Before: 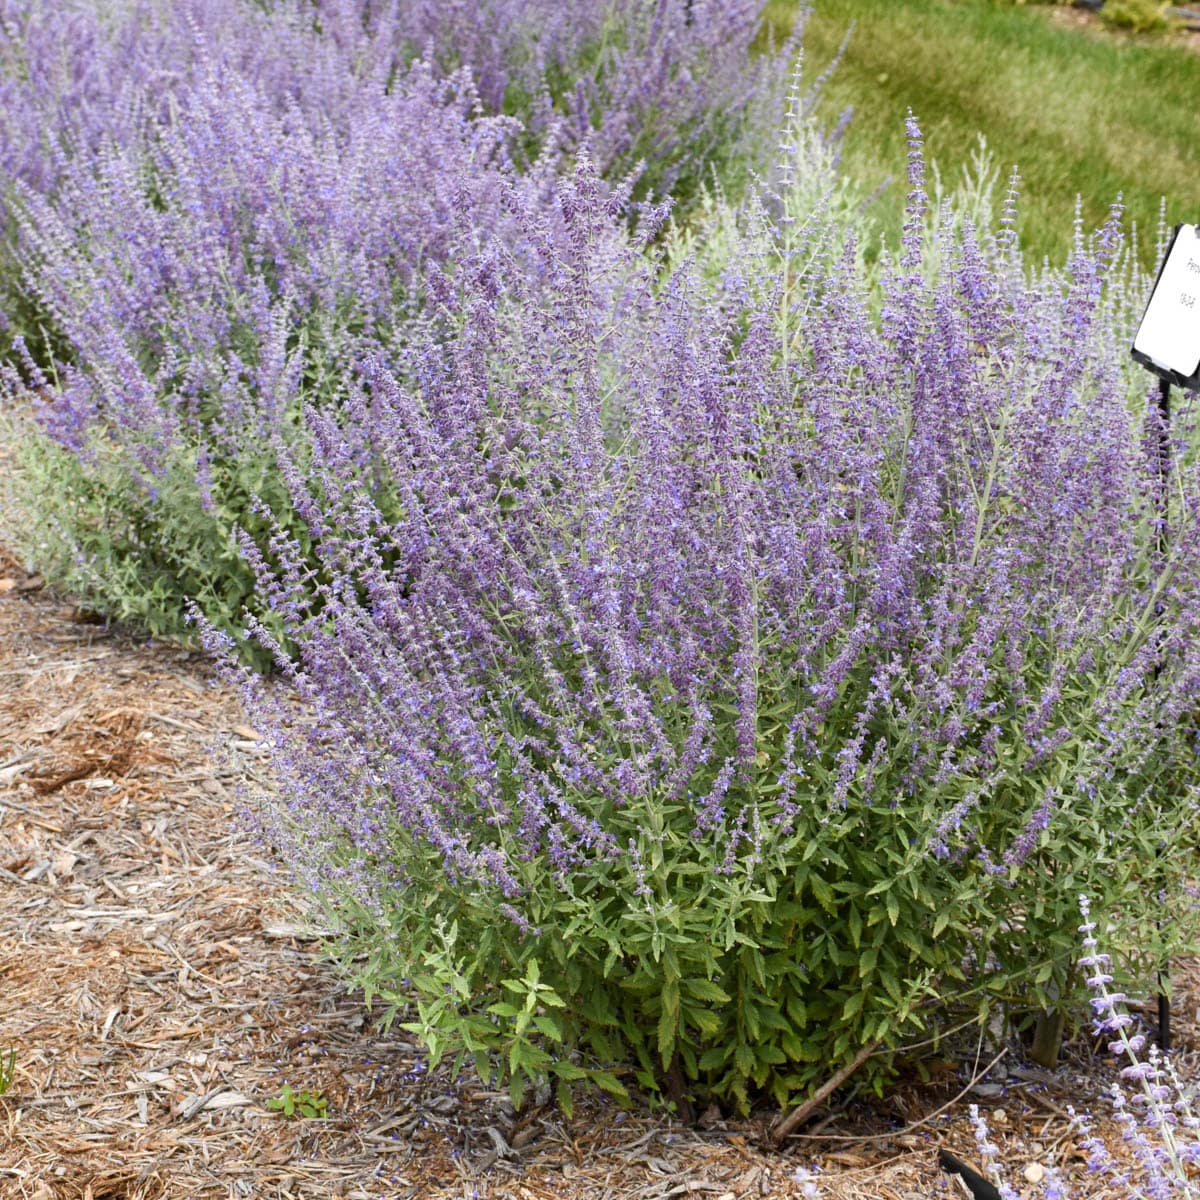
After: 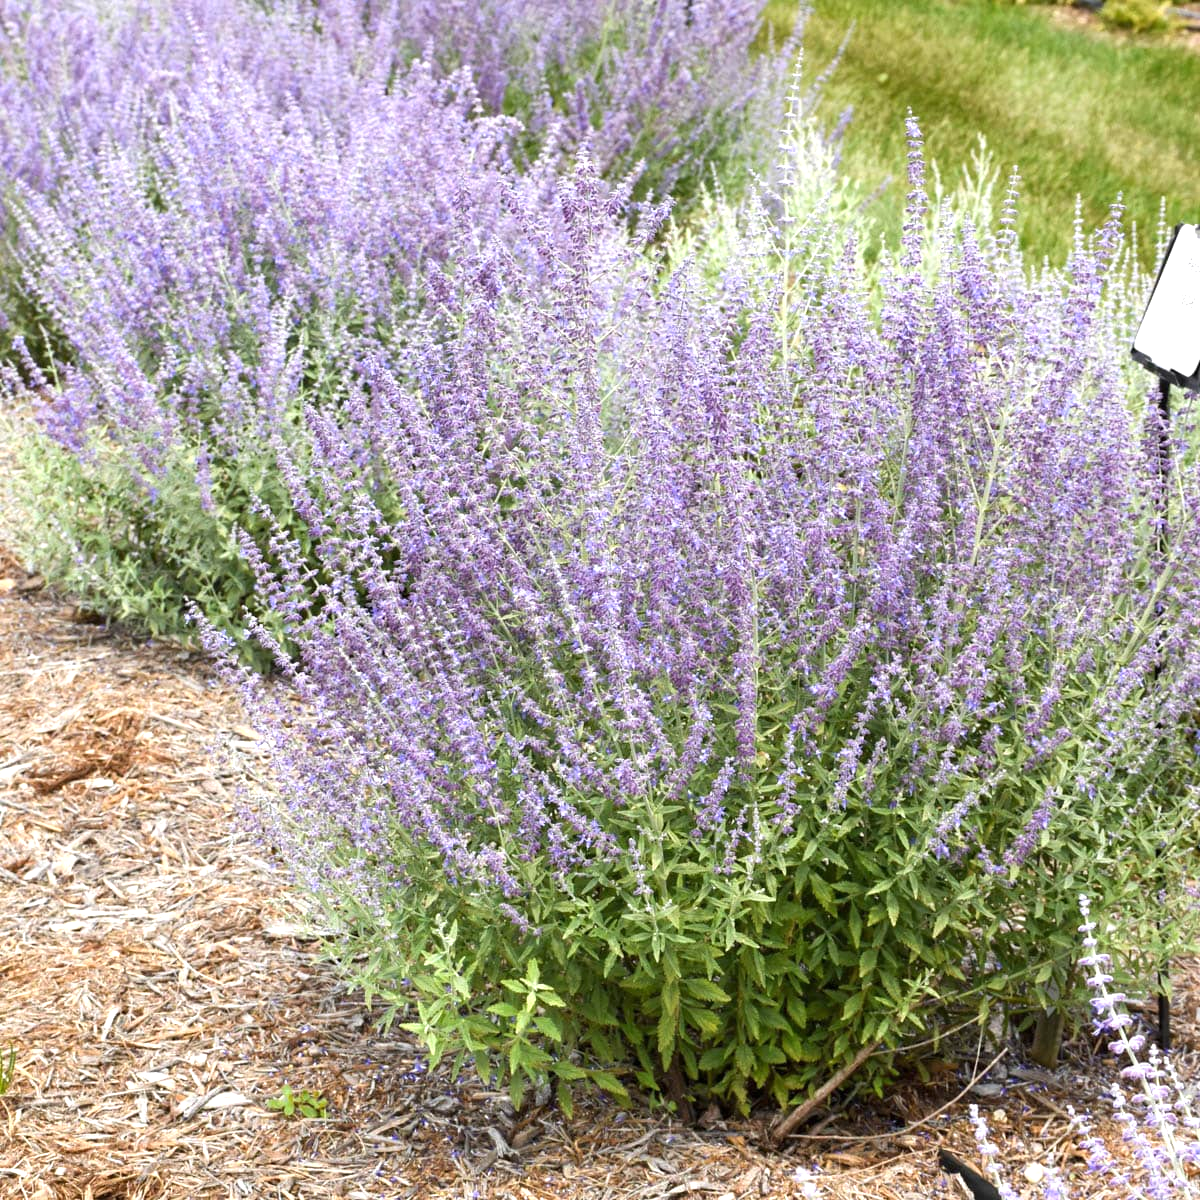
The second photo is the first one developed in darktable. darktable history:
exposure: black level correction 0, exposure 0.6 EV, compensate highlight preservation false
